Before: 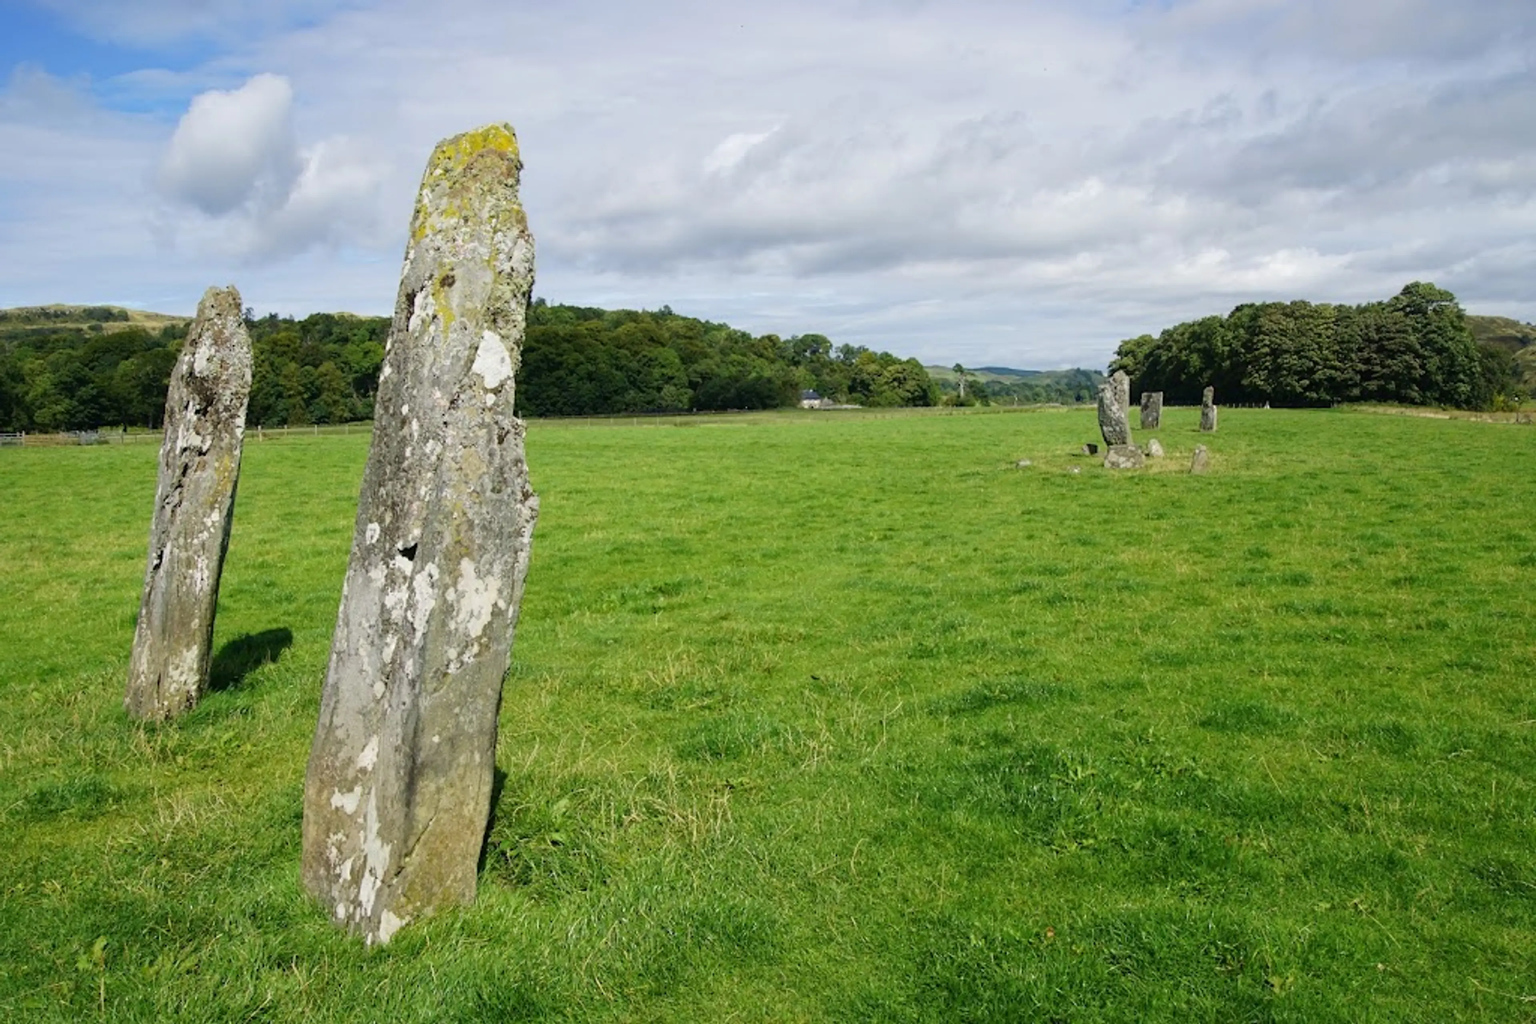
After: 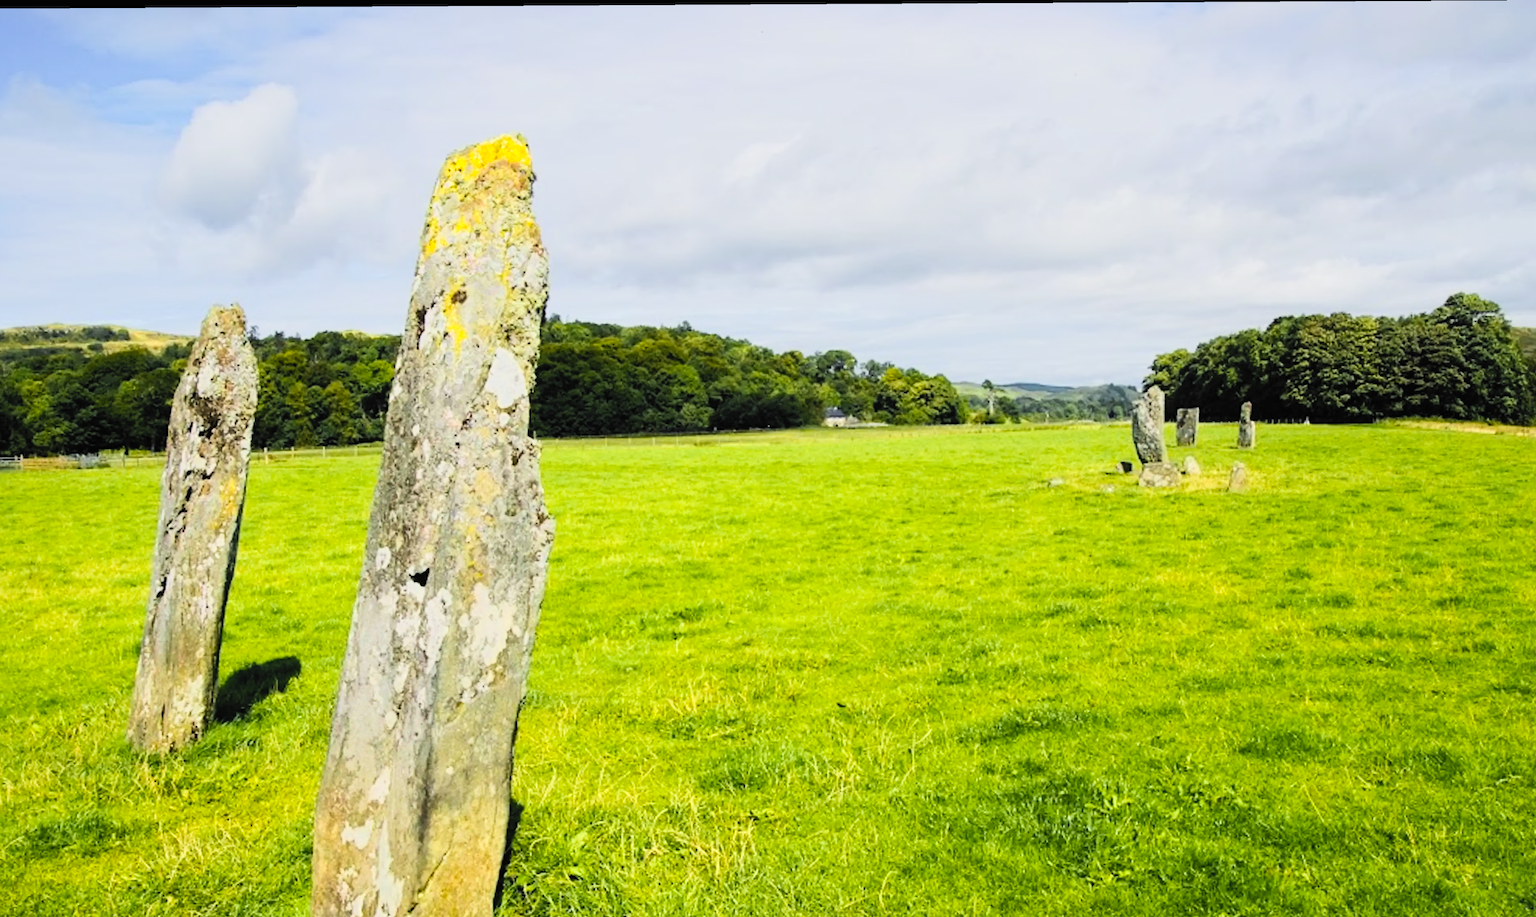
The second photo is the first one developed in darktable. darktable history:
filmic rgb: black relative exposure -7.65 EV, white relative exposure 4.56 EV, hardness 3.61, contrast 1.053, color science v4 (2020)
contrast brightness saturation: contrast 0.241, brightness 0.265, saturation 0.371
crop and rotate: angle 0.313°, left 0.355%, right 3.249%, bottom 14.086%
color zones: curves: ch0 [(0, 0.511) (0.143, 0.531) (0.286, 0.56) (0.429, 0.5) (0.571, 0.5) (0.714, 0.5) (0.857, 0.5) (1, 0.5)]; ch1 [(0, 0.525) (0.143, 0.705) (0.286, 0.715) (0.429, 0.35) (0.571, 0.35) (0.714, 0.35) (0.857, 0.4) (1, 0.4)]; ch2 [(0, 0.572) (0.143, 0.512) (0.286, 0.473) (0.429, 0.45) (0.571, 0.5) (0.714, 0.5) (0.857, 0.518) (1, 0.518)]
